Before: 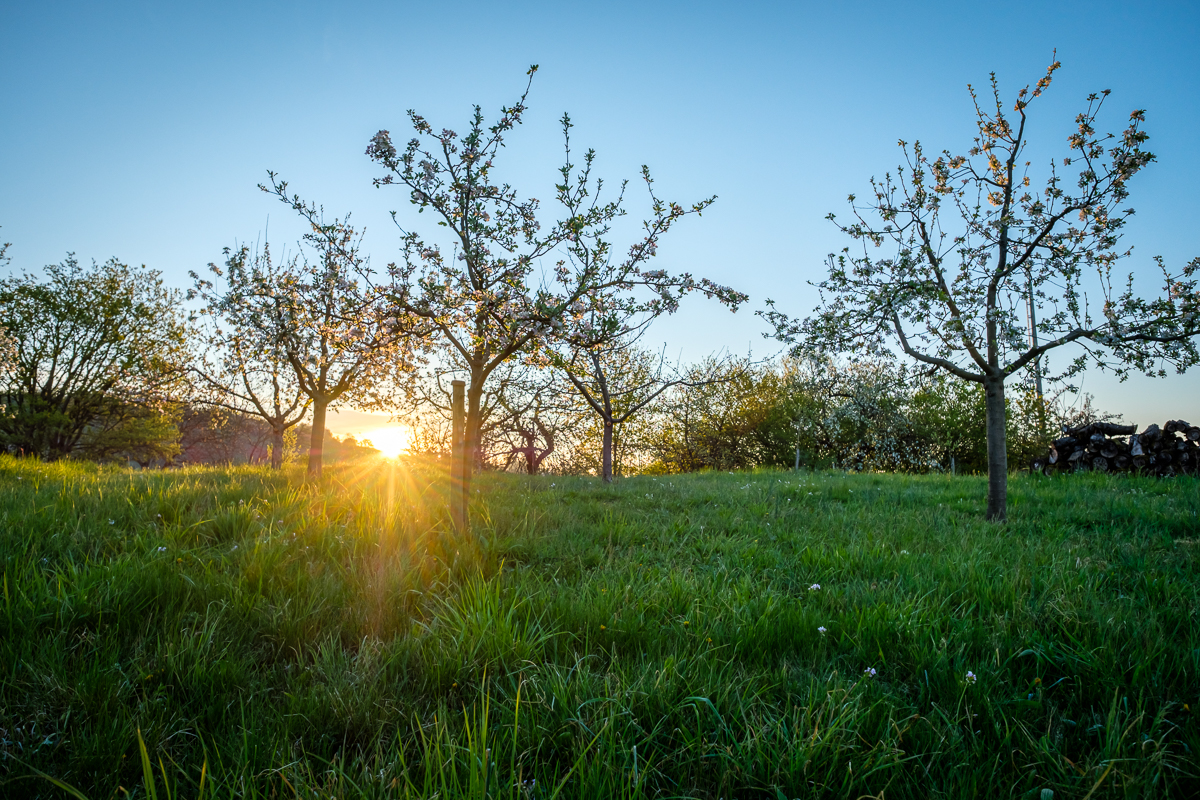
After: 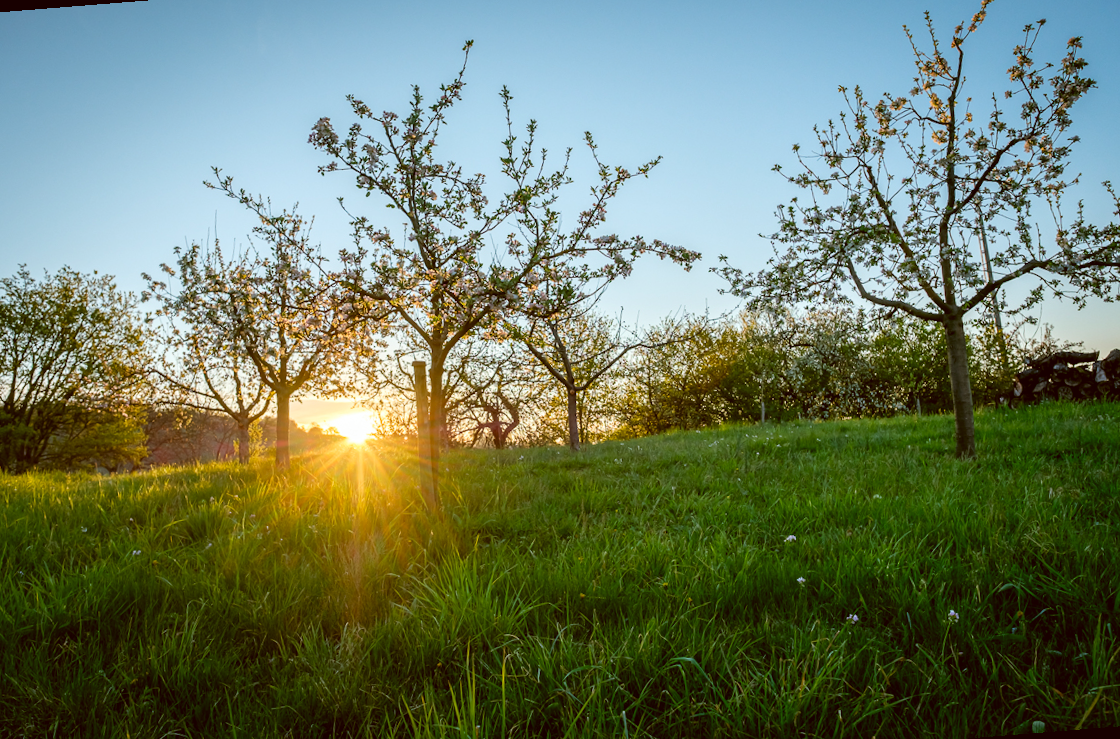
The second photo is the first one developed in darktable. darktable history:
color correction: highlights a* -0.482, highlights b* 0.161, shadows a* 4.66, shadows b* 20.72
rotate and perspective: rotation -4.57°, crop left 0.054, crop right 0.944, crop top 0.087, crop bottom 0.914
